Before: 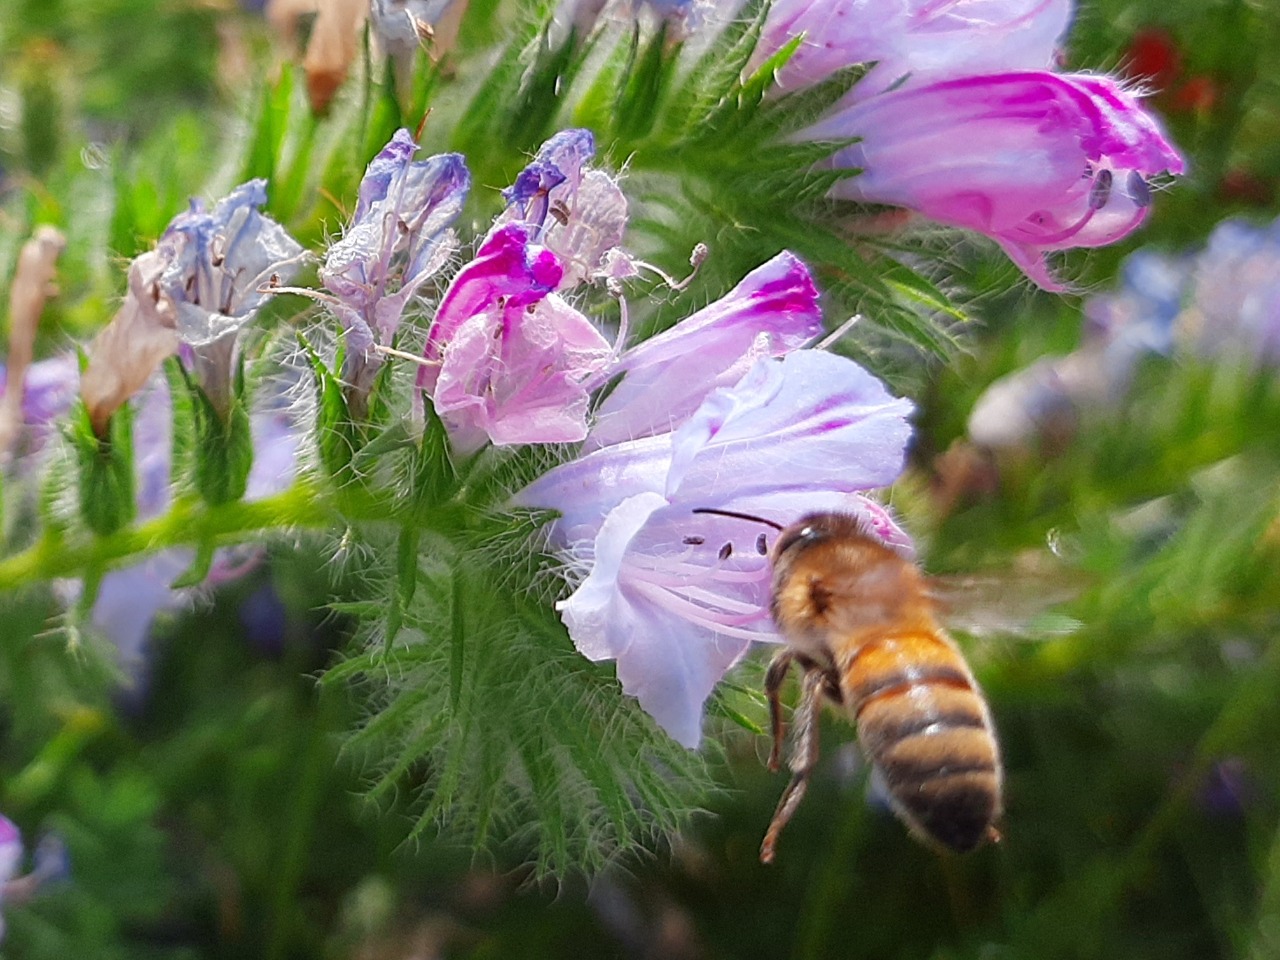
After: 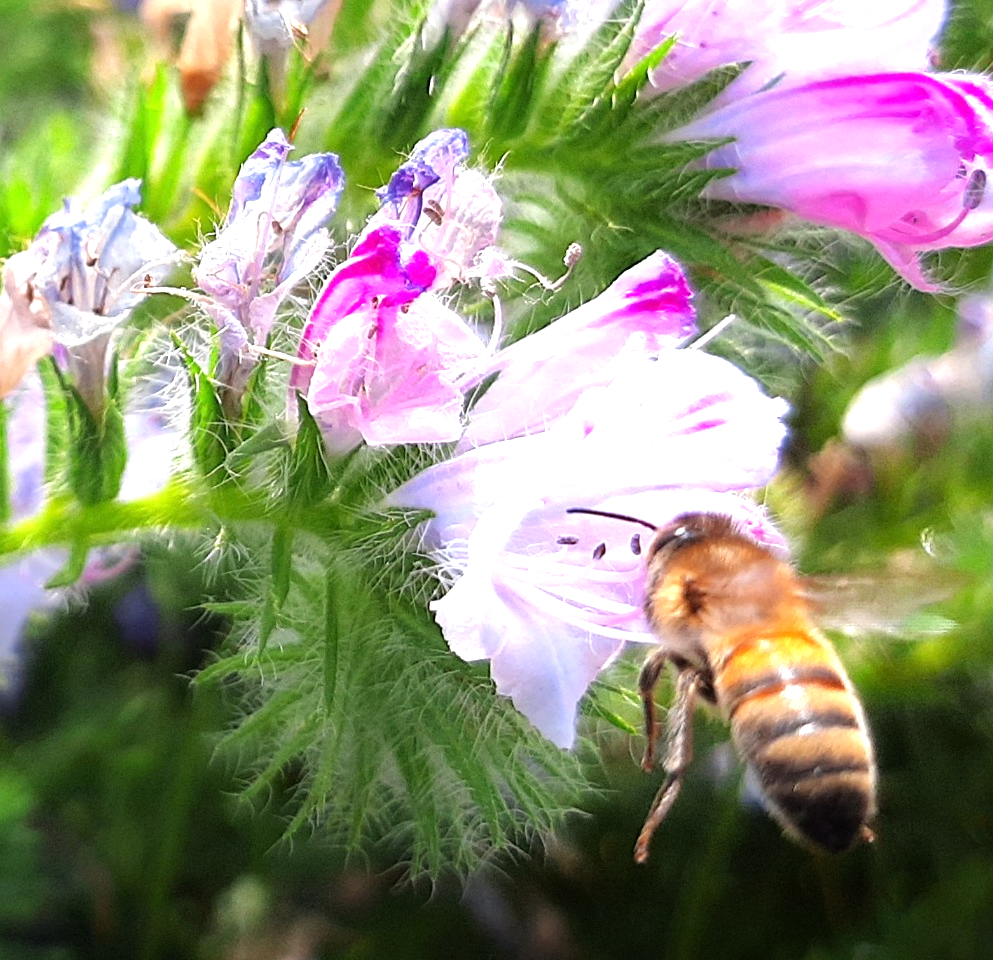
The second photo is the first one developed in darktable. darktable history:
crop: left 9.865%, right 12.488%
tone equalizer: -8 EV -1.06 EV, -7 EV -1.02 EV, -6 EV -0.874 EV, -5 EV -0.569 EV, -3 EV 0.563 EV, -2 EV 0.857 EV, -1 EV 0.986 EV, +0 EV 1.06 EV
